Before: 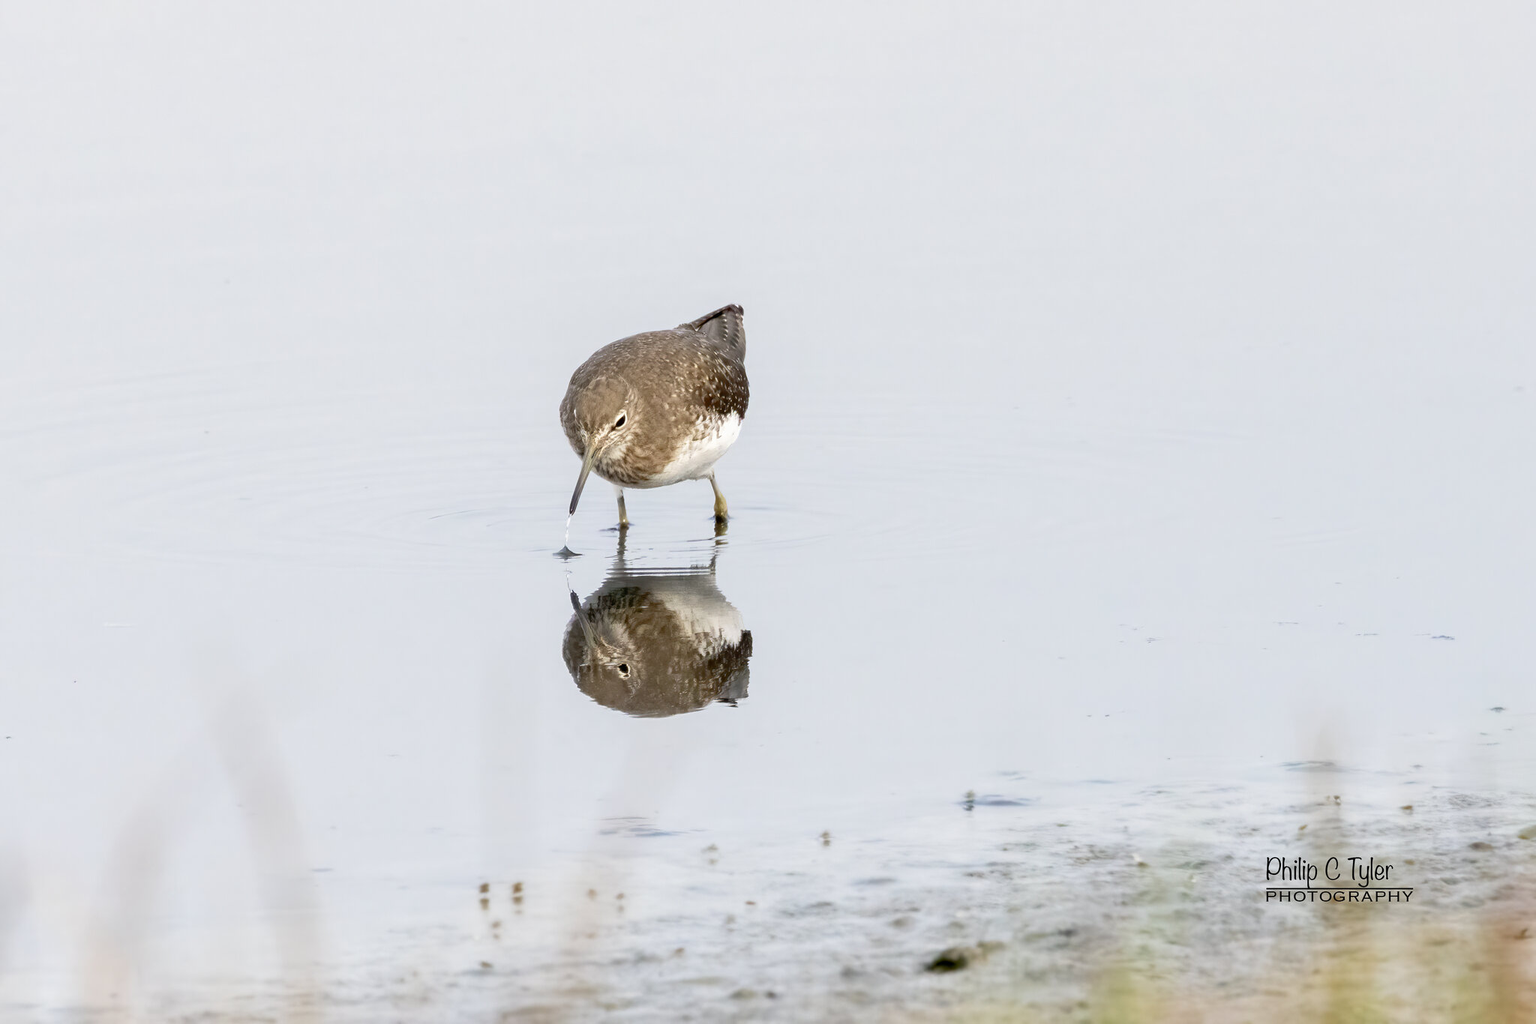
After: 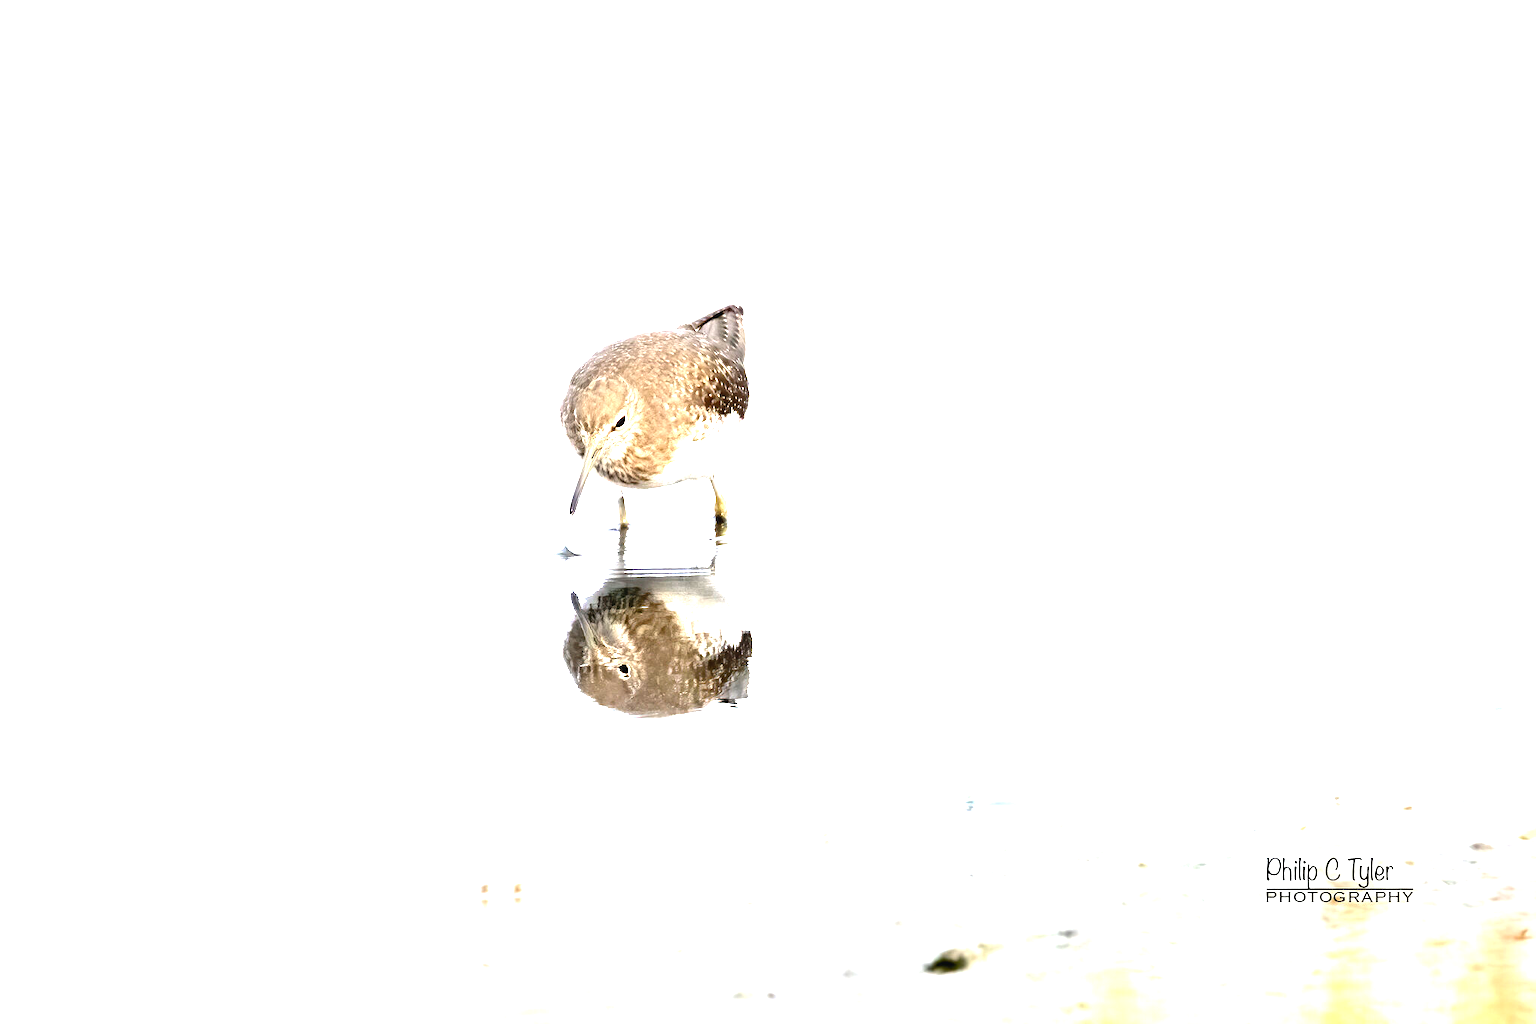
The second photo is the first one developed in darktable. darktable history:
tone equalizer: -8 EV -0.75 EV, -7 EV -0.7 EV, -6 EV -0.6 EV, -5 EV -0.4 EV, -3 EV 0.4 EV, -2 EV 0.6 EV, -1 EV 0.7 EV, +0 EV 0.75 EV, edges refinement/feathering 500, mask exposure compensation -1.57 EV, preserve details no
exposure: black level correction -0.002, exposure 1.115 EV, compensate highlight preservation false
